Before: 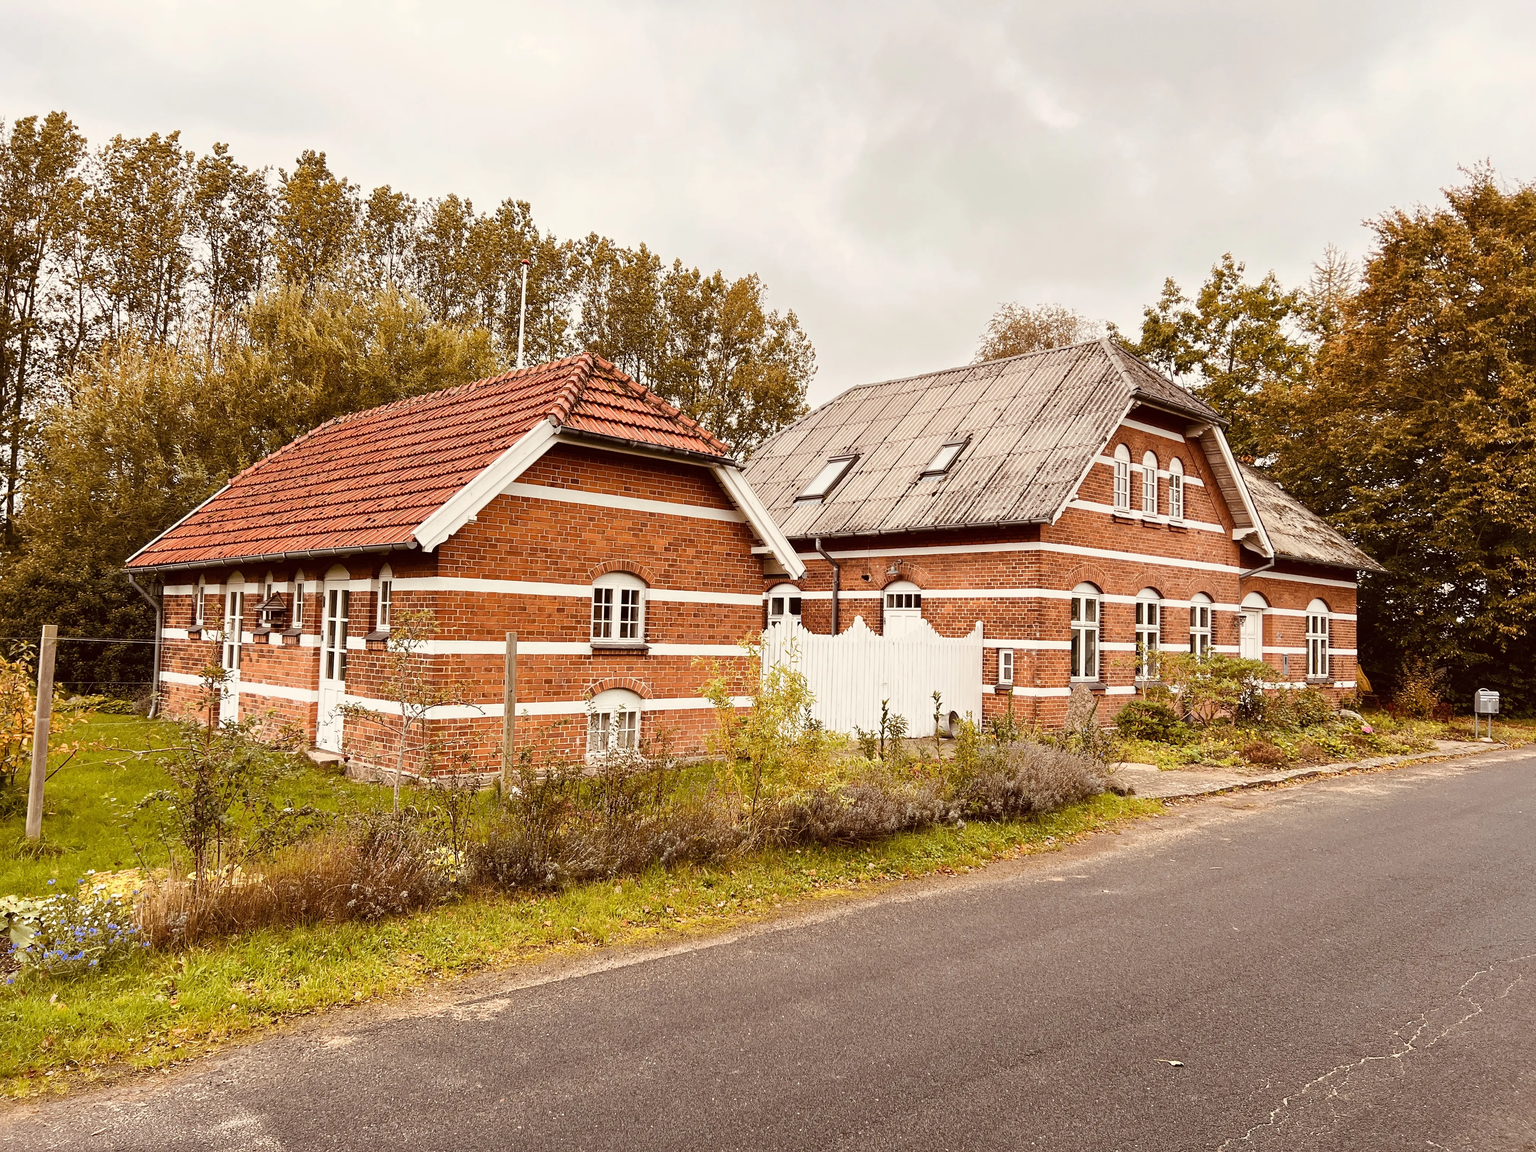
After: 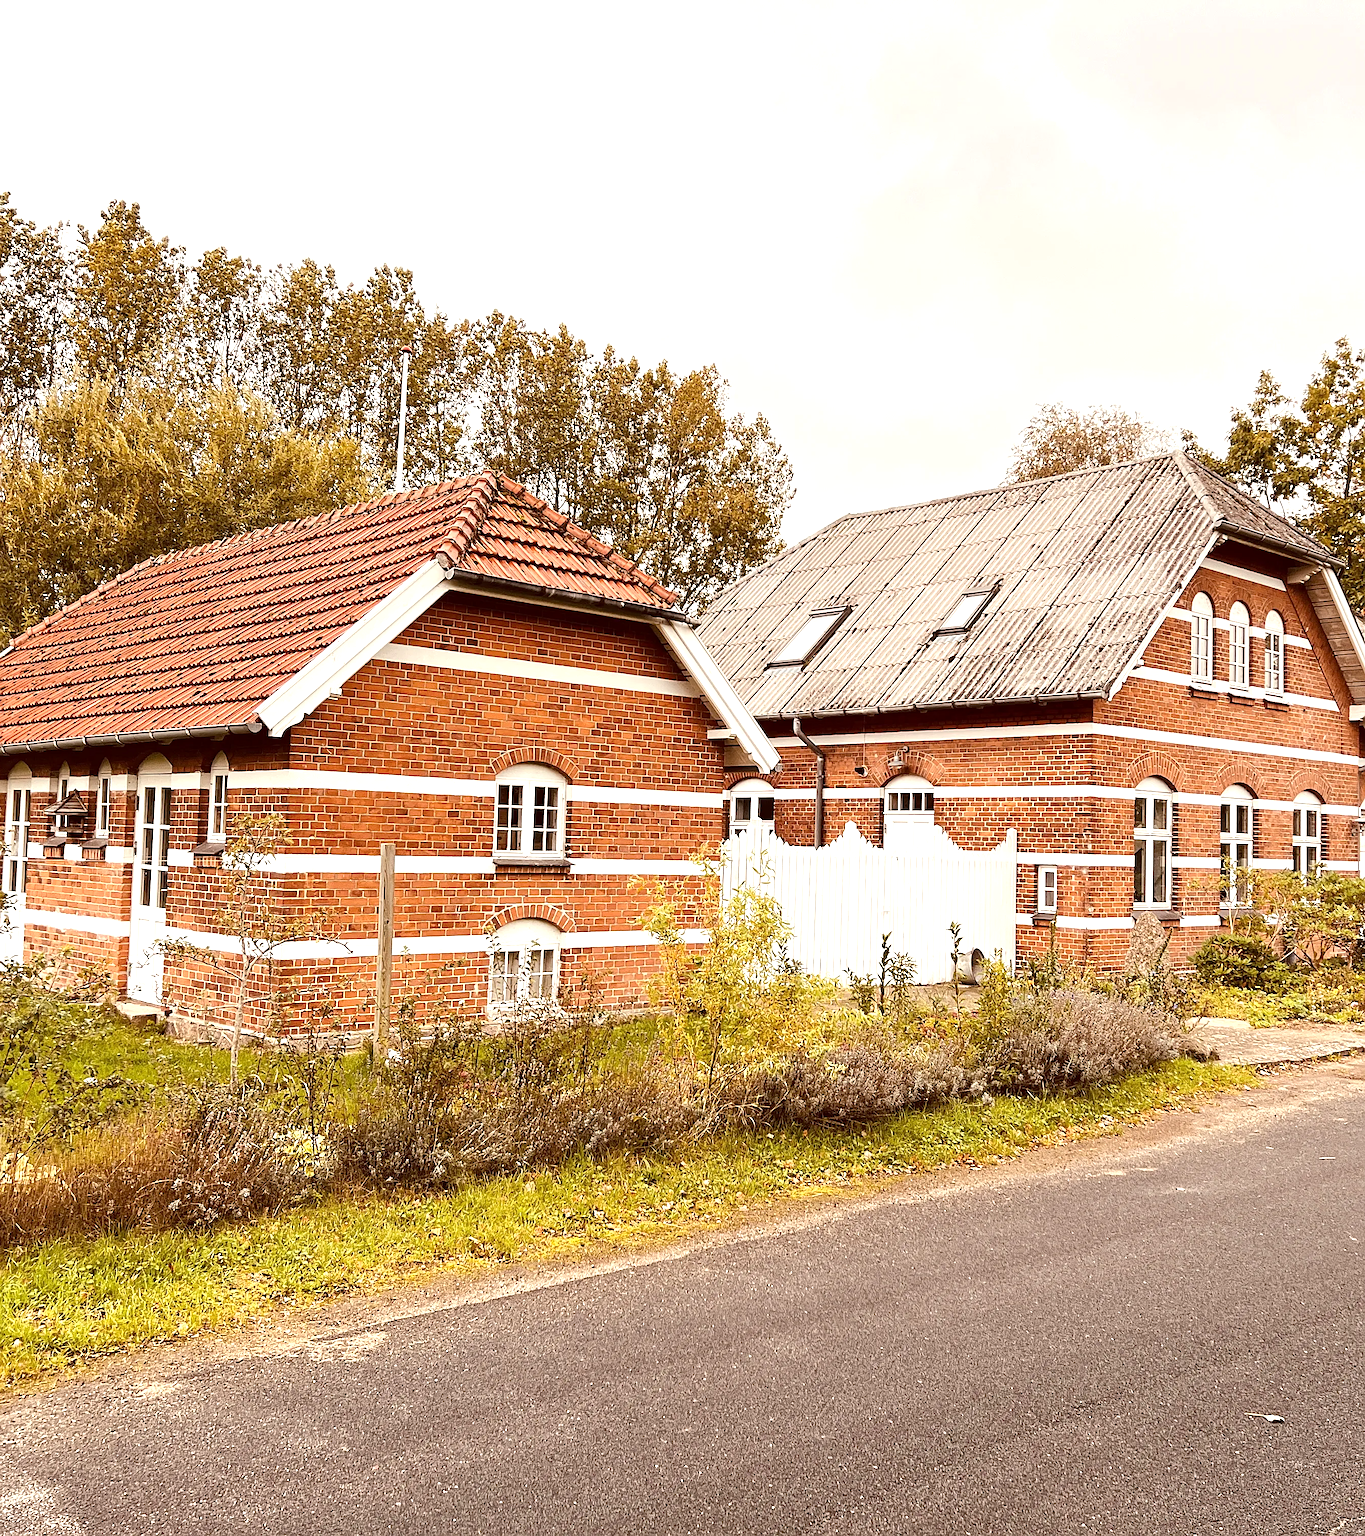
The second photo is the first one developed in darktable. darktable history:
exposure: black level correction 0.001, exposure 0.499 EV, compensate highlight preservation false
crop and rotate: left 14.403%, right 18.94%
sharpen: on, module defaults
